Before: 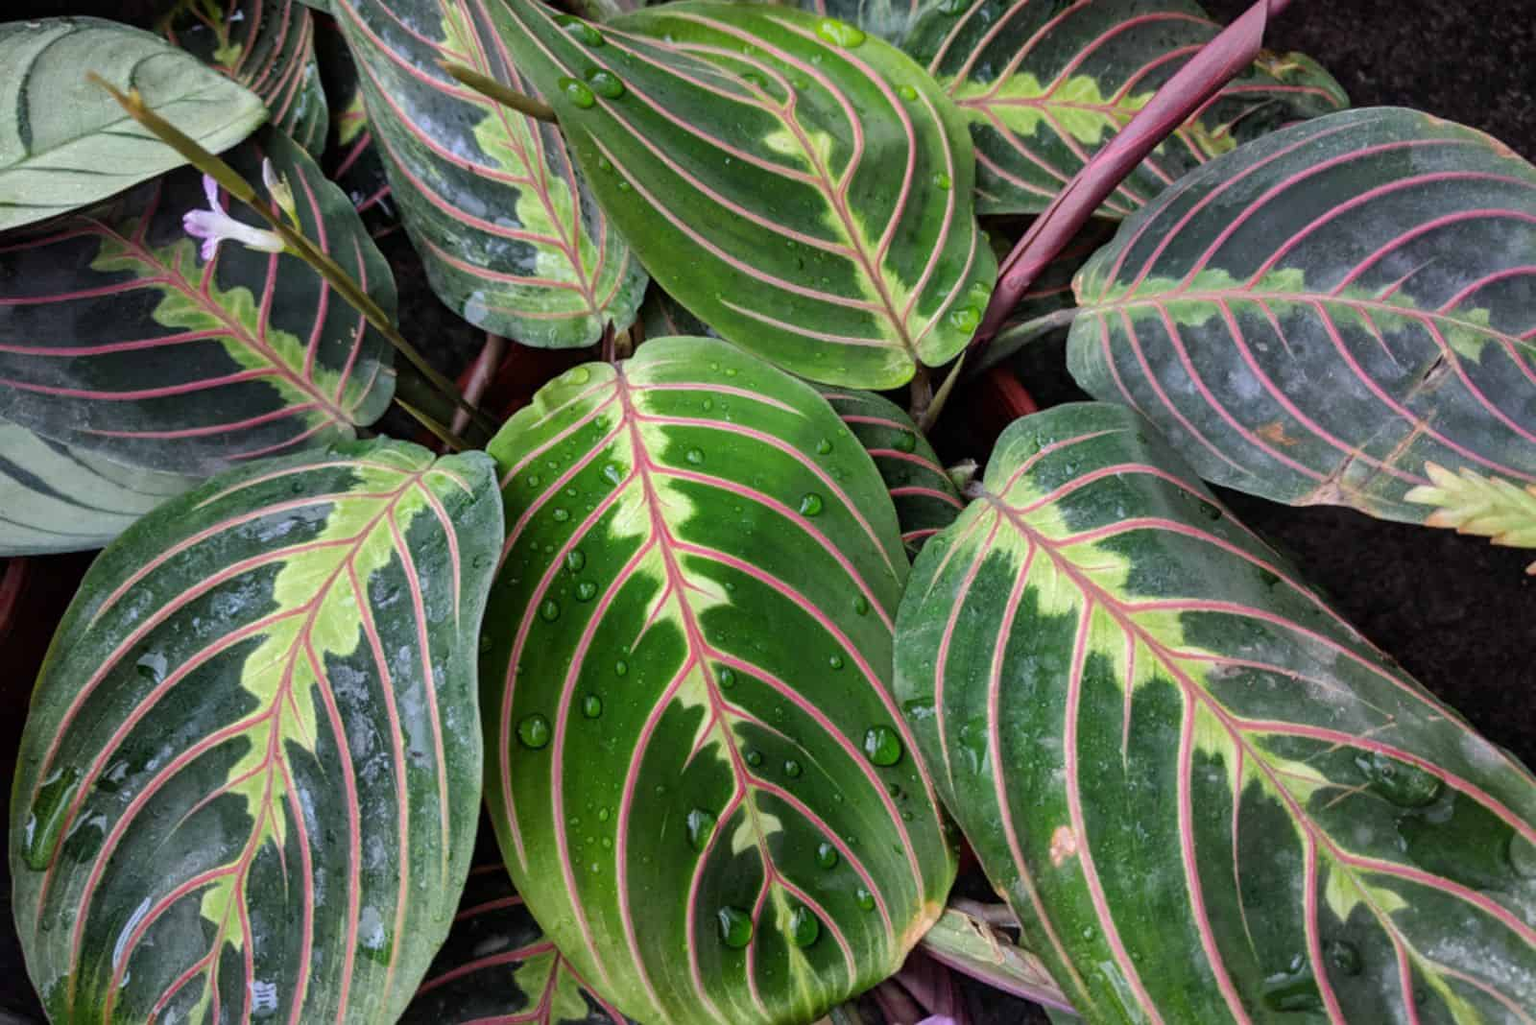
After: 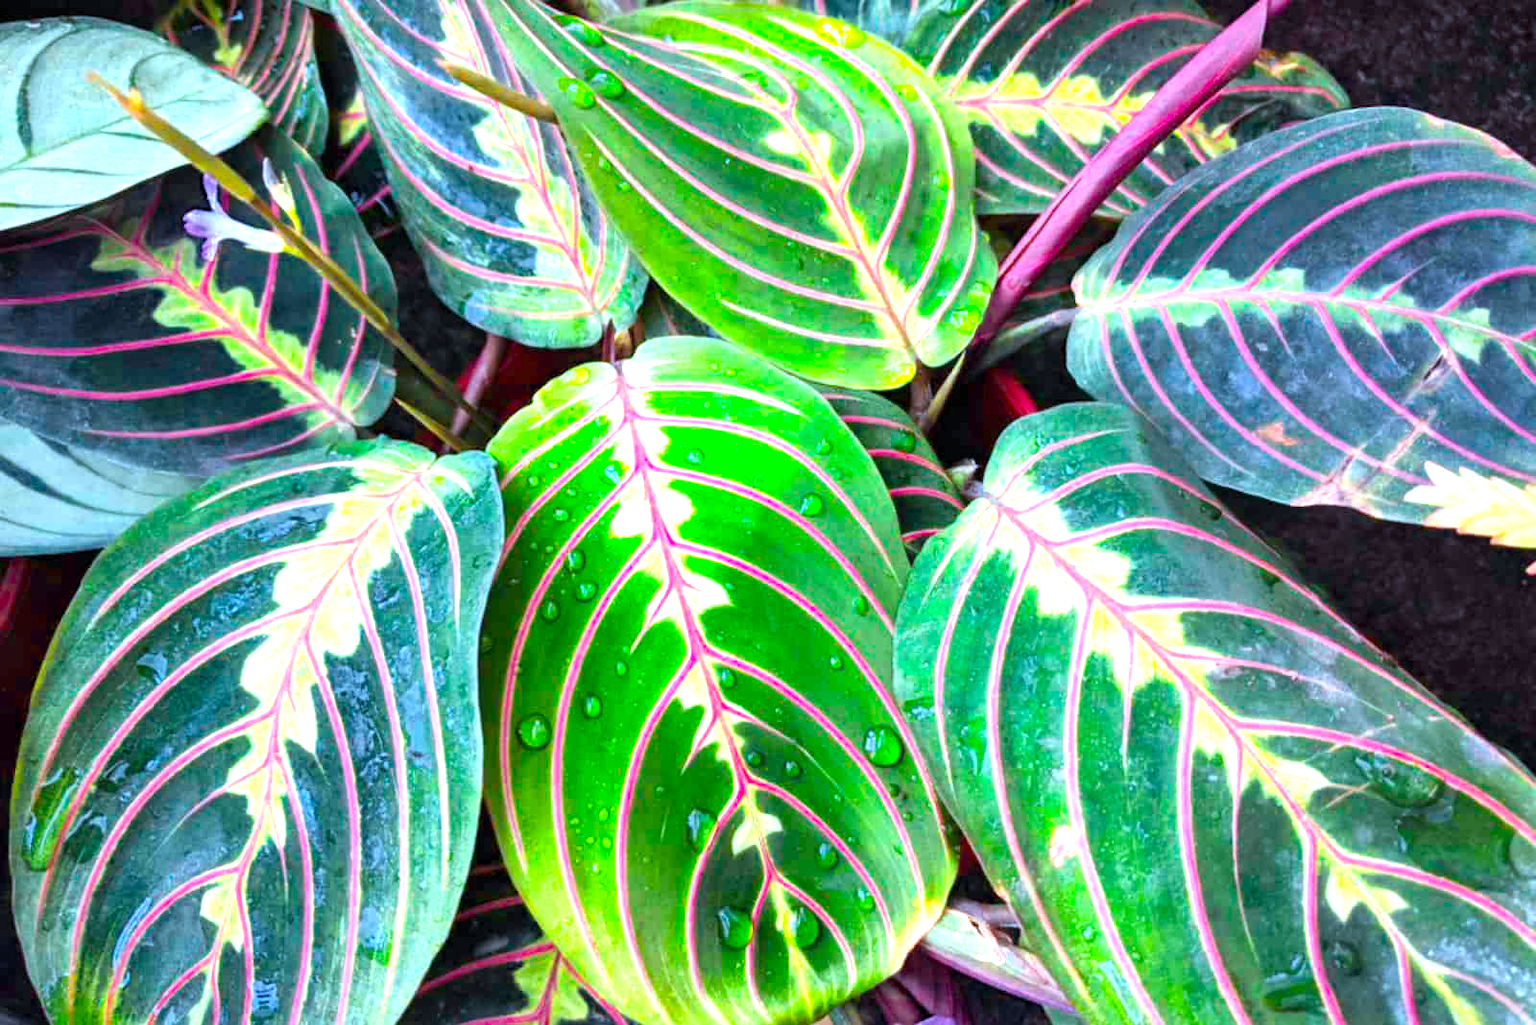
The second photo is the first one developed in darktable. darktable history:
color calibration: output R [1.422, -0.35, -0.252, 0], output G [-0.238, 1.259, -0.084, 0], output B [-0.081, -0.196, 1.58, 0], output brightness [0.49, 0.671, -0.57, 0], illuminant same as pipeline (D50), adaptation none (bypass), saturation algorithm version 1 (2020)
exposure: exposure 0.722 EV, compensate highlight preservation false
